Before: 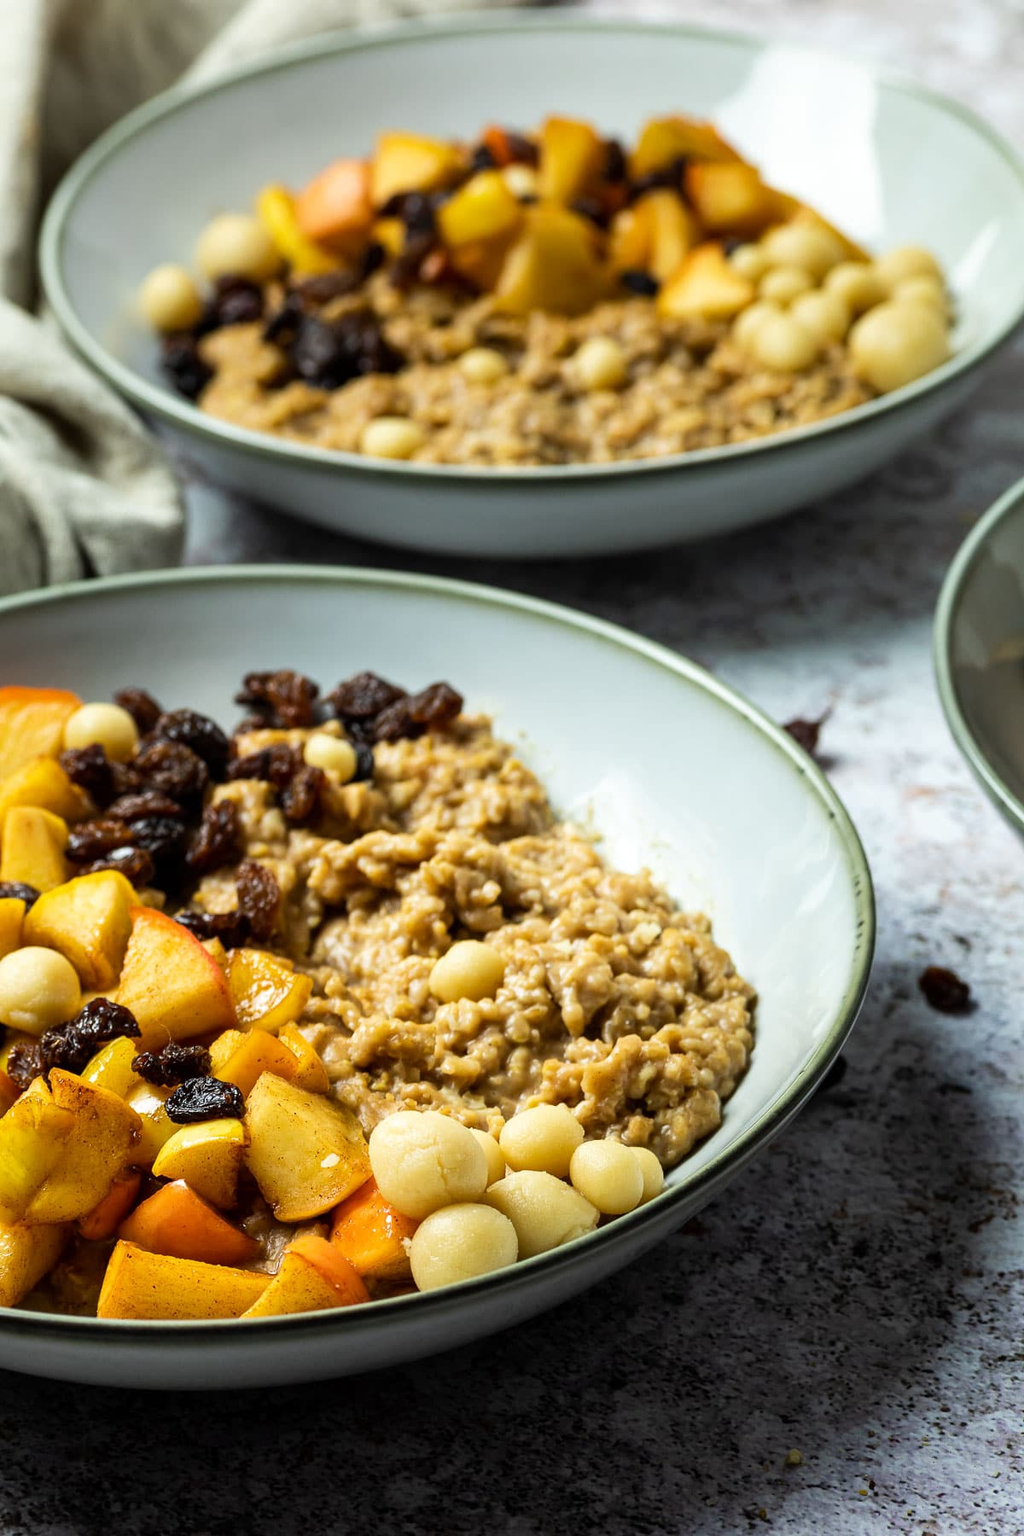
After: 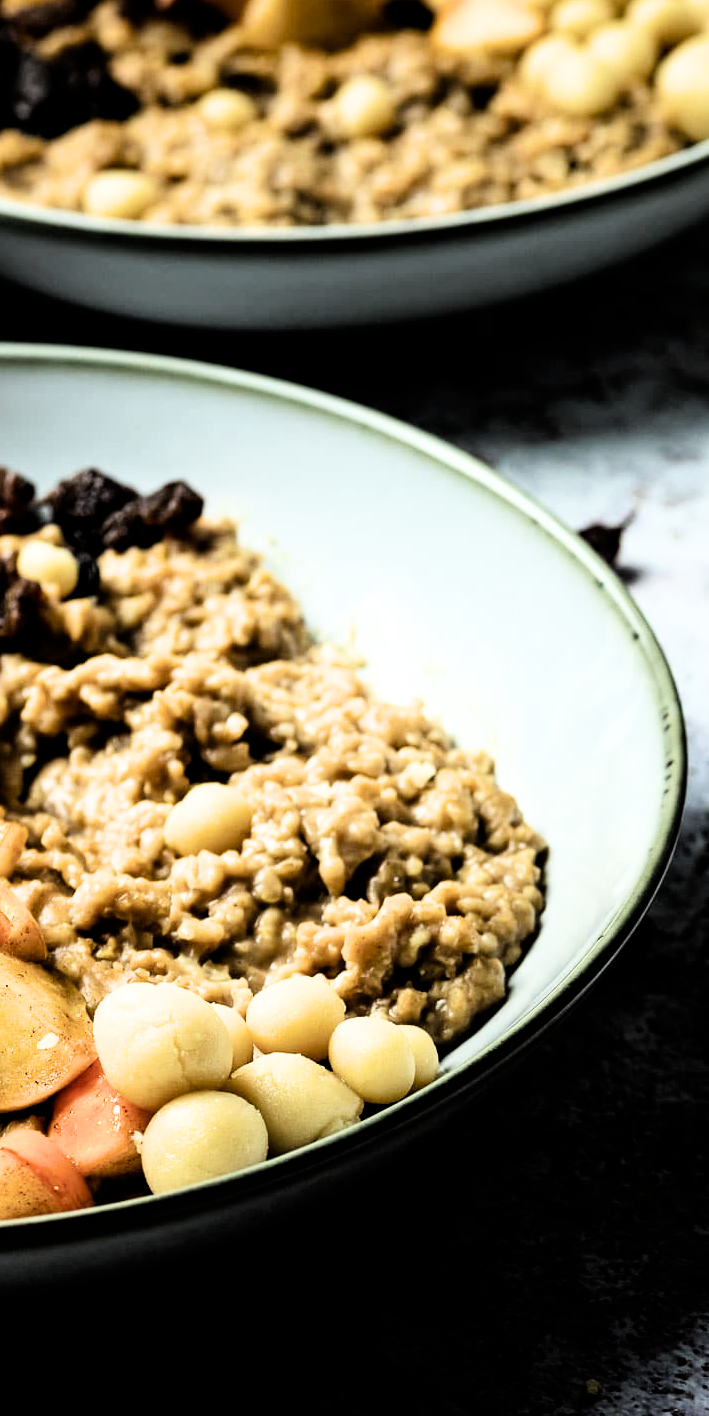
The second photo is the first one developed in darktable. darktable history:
crop and rotate: left 28.256%, top 17.734%, right 12.656%, bottom 3.573%
filmic rgb: black relative exposure -3.75 EV, white relative exposure 2.4 EV, dynamic range scaling -50%, hardness 3.42, latitude 30%, contrast 1.8
